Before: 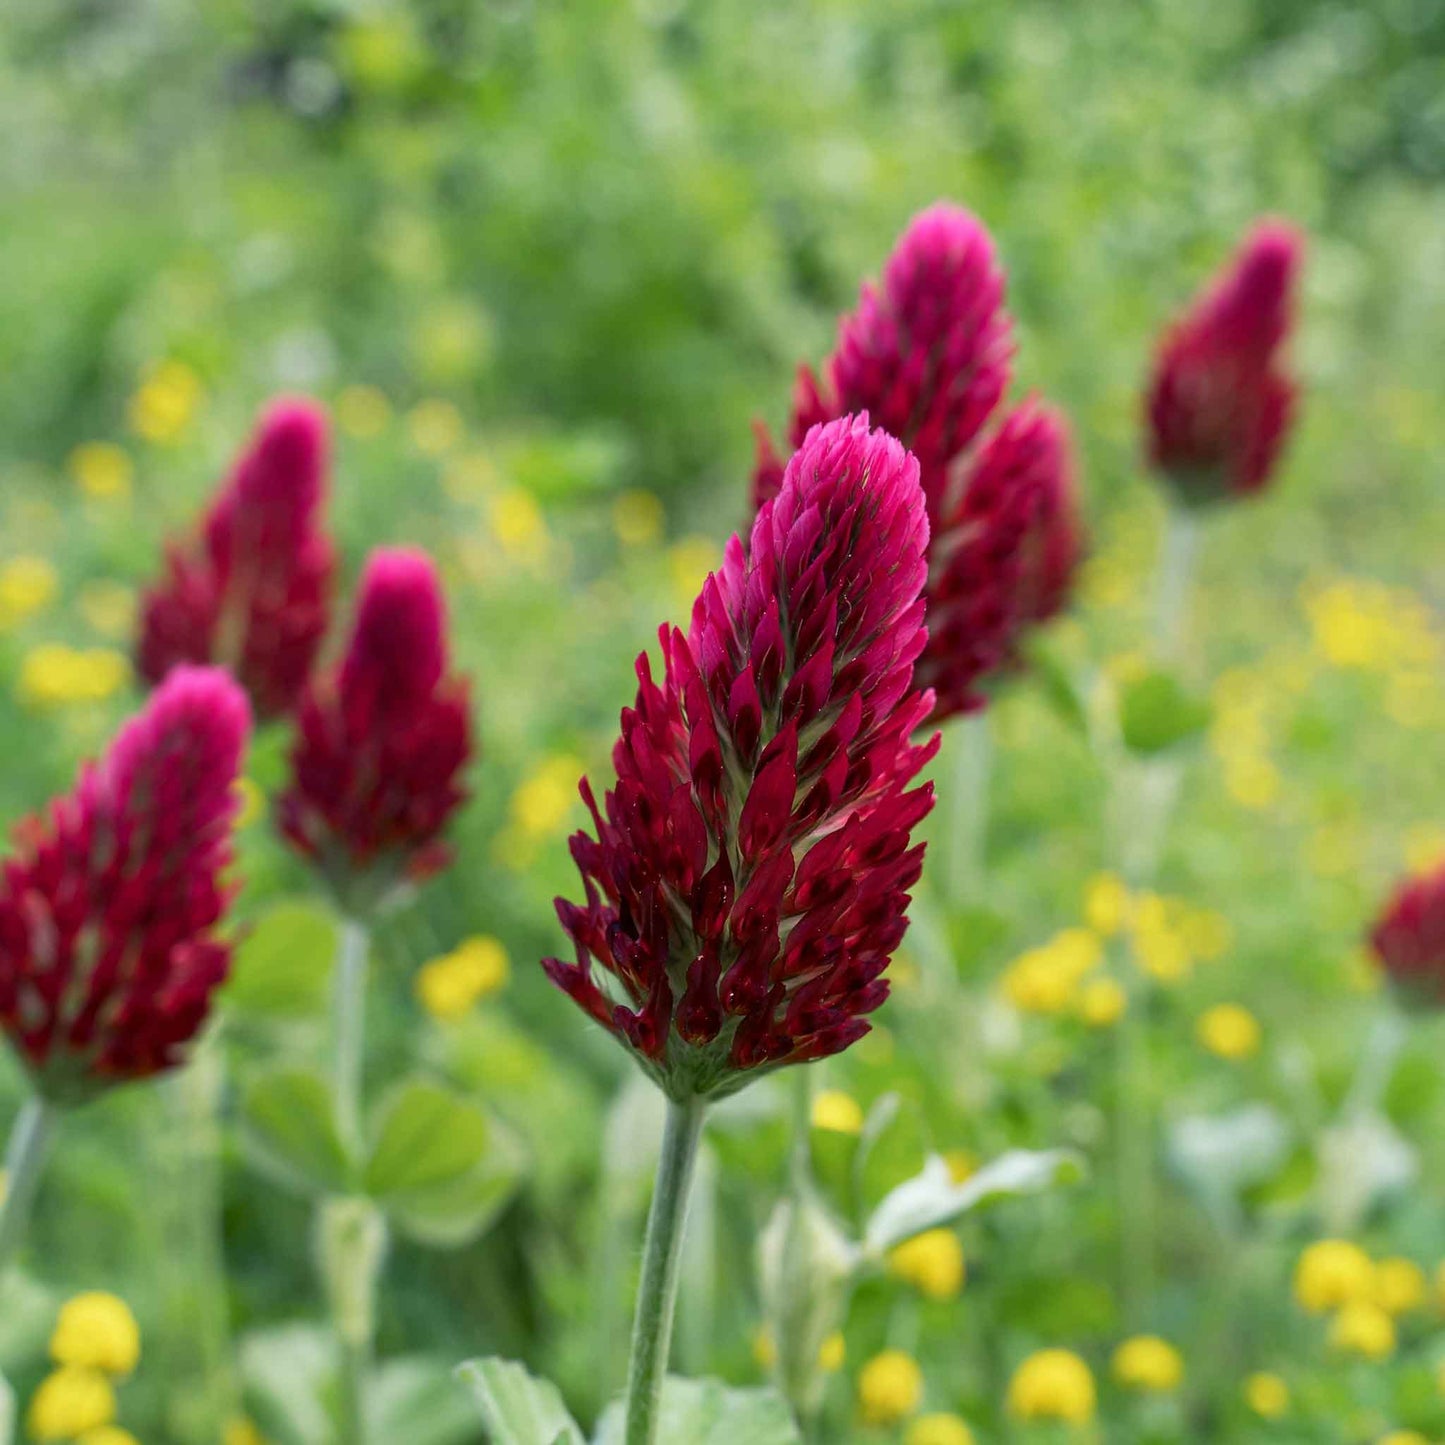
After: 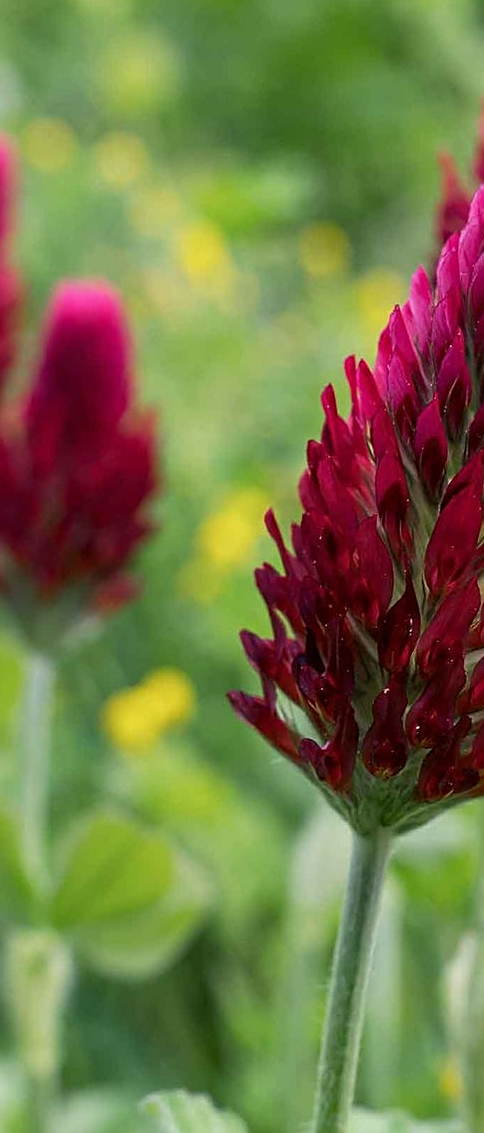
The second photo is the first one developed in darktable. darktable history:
sharpen: on, module defaults
crop and rotate: left 21.77%, top 18.528%, right 44.676%, bottom 2.997%
